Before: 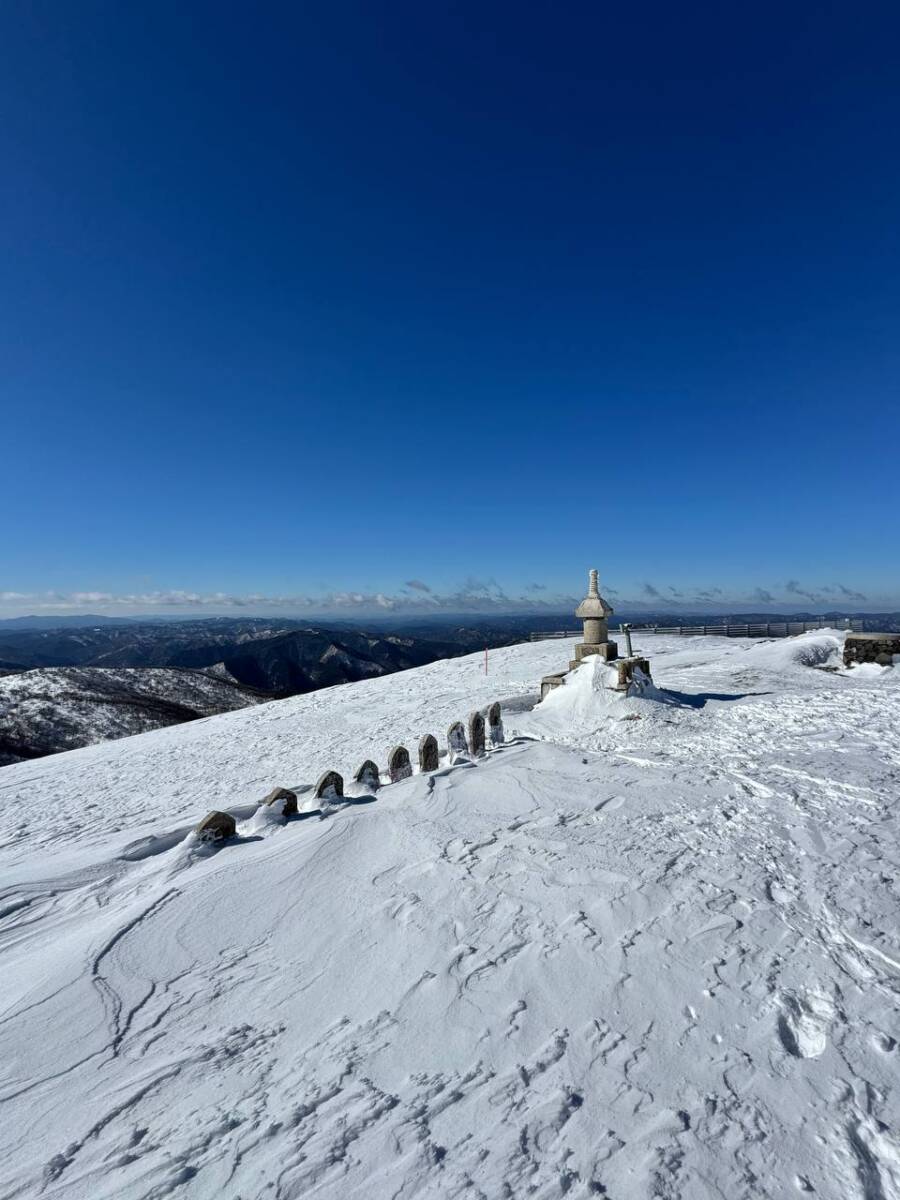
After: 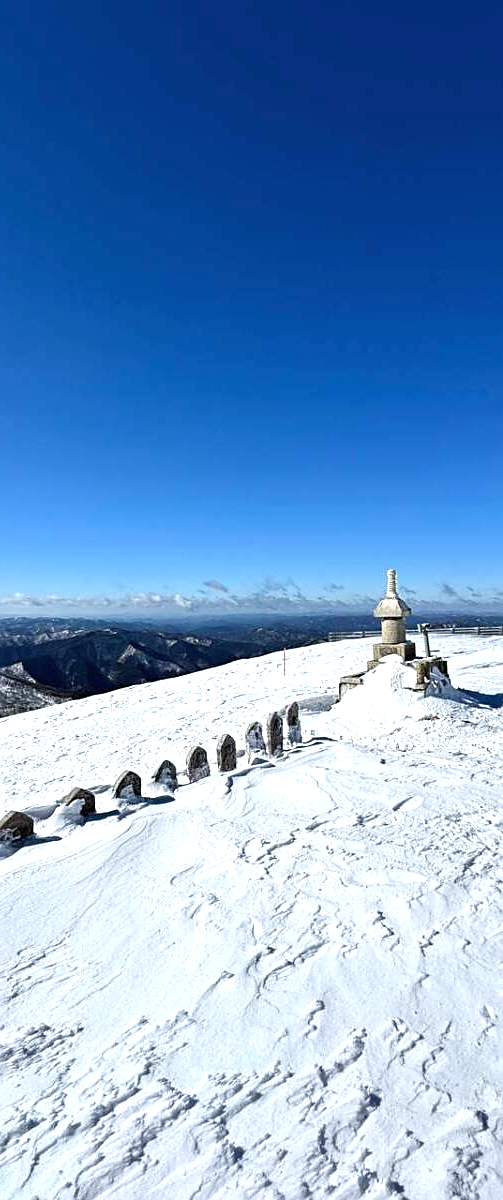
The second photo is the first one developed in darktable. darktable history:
exposure: black level correction -0.001, exposure 0.903 EV, compensate highlight preservation false
crop and rotate: left 22.548%, right 21.465%
sharpen: on, module defaults
